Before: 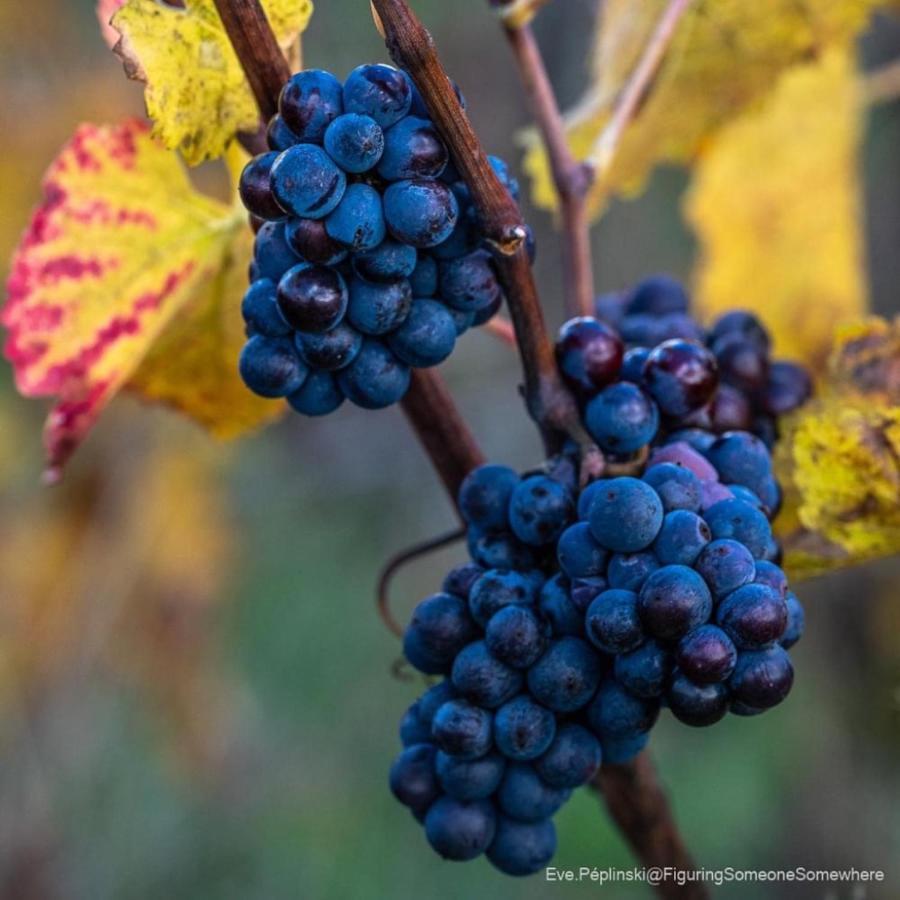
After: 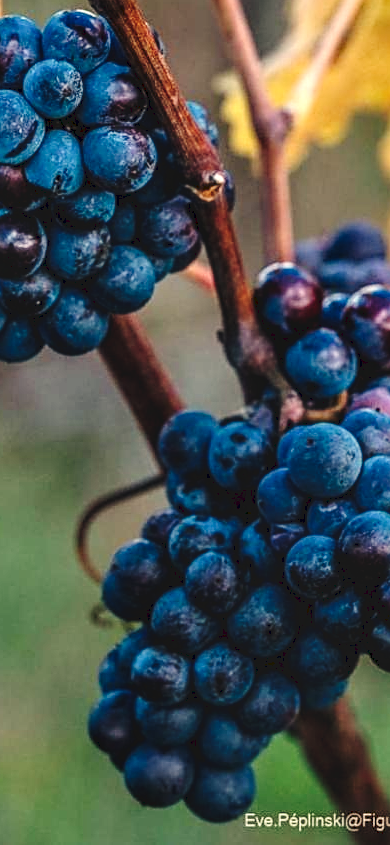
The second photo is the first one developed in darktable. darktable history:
sharpen: on, module defaults
white balance: red 1.138, green 0.996, blue 0.812
crop: left 33.452%, top 6.025%, right 23.155%
local contrast: highlights 40%, shadows 60%, detail 136%, midtone range 0.514
tone equalizer: on, module defaults
tone curve: curves: ch0 [(0, 0) (0.003, 0.112) (0.011, 0.115) (0.025, 0.111) (0.044, 0.114) (0.069, 0.126) (0.1, 0.144) (0.136, 0.164) (0.177, 0.196) (0.224, 0.249) (0.277, 0.316) (0.335, 0.401) (0.399, 0.487) (0.468, 0.571) (0.543, 0.647) (0.623, 0.728) (0.709, 0.795) (0.801, 0.866) (0.898, 0.933) (1, 1)], preserve colors none
